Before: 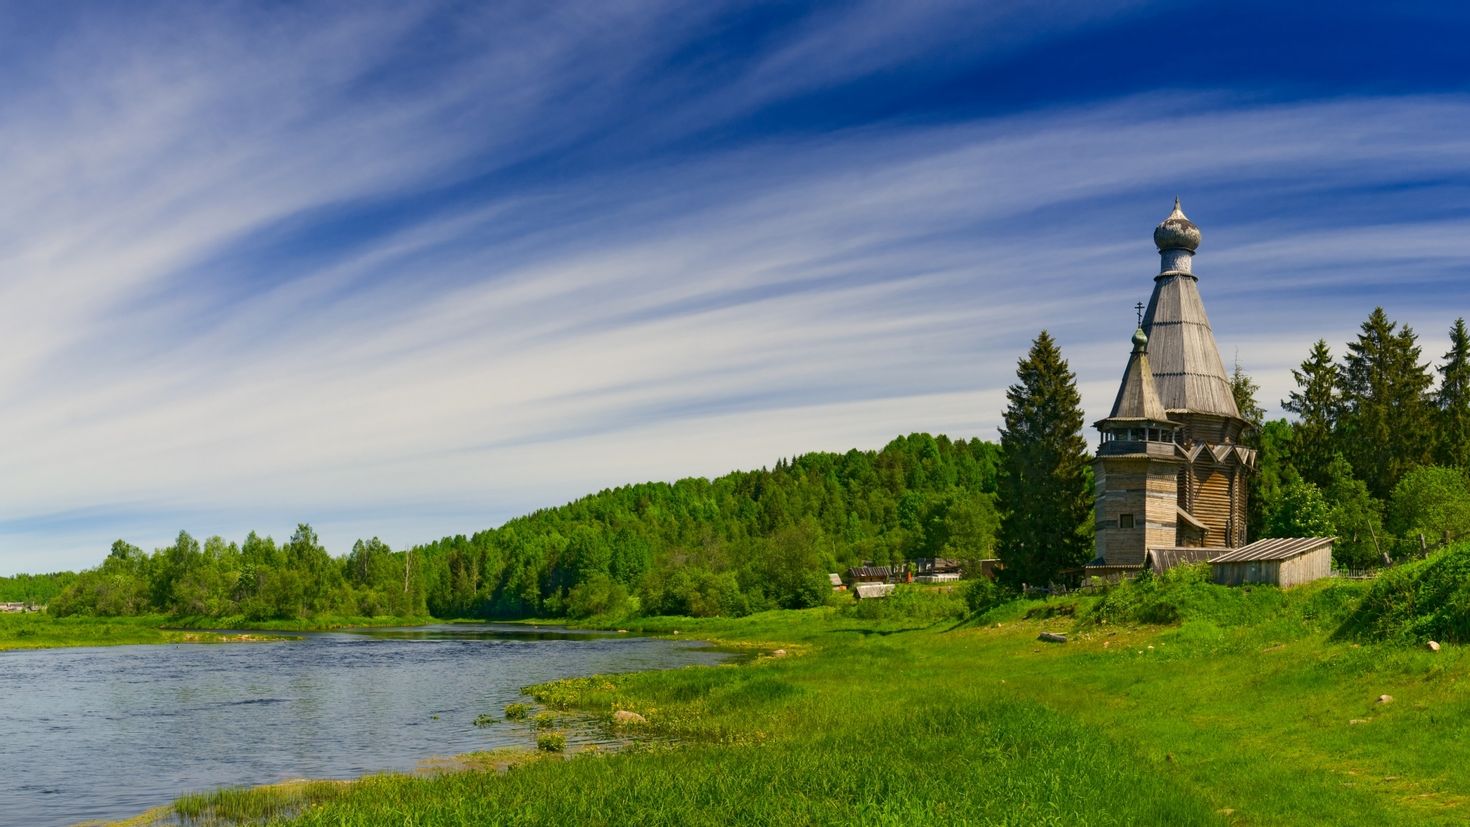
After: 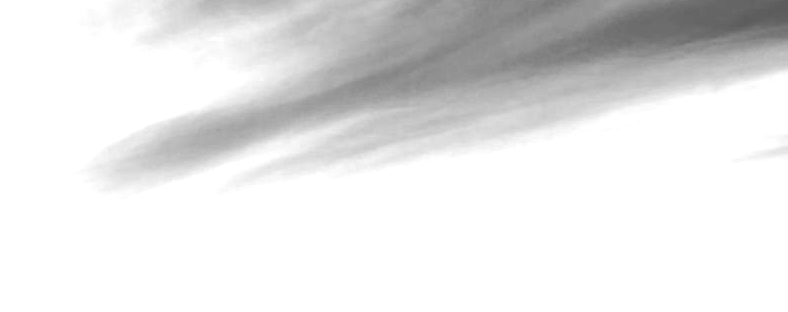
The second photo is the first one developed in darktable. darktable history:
crop: left 10.121%, top 10.631%, right 36.218%, bottom 51.526%
monochrome: on, module defaults
levels: levels [0, 0.281, 0.562]
